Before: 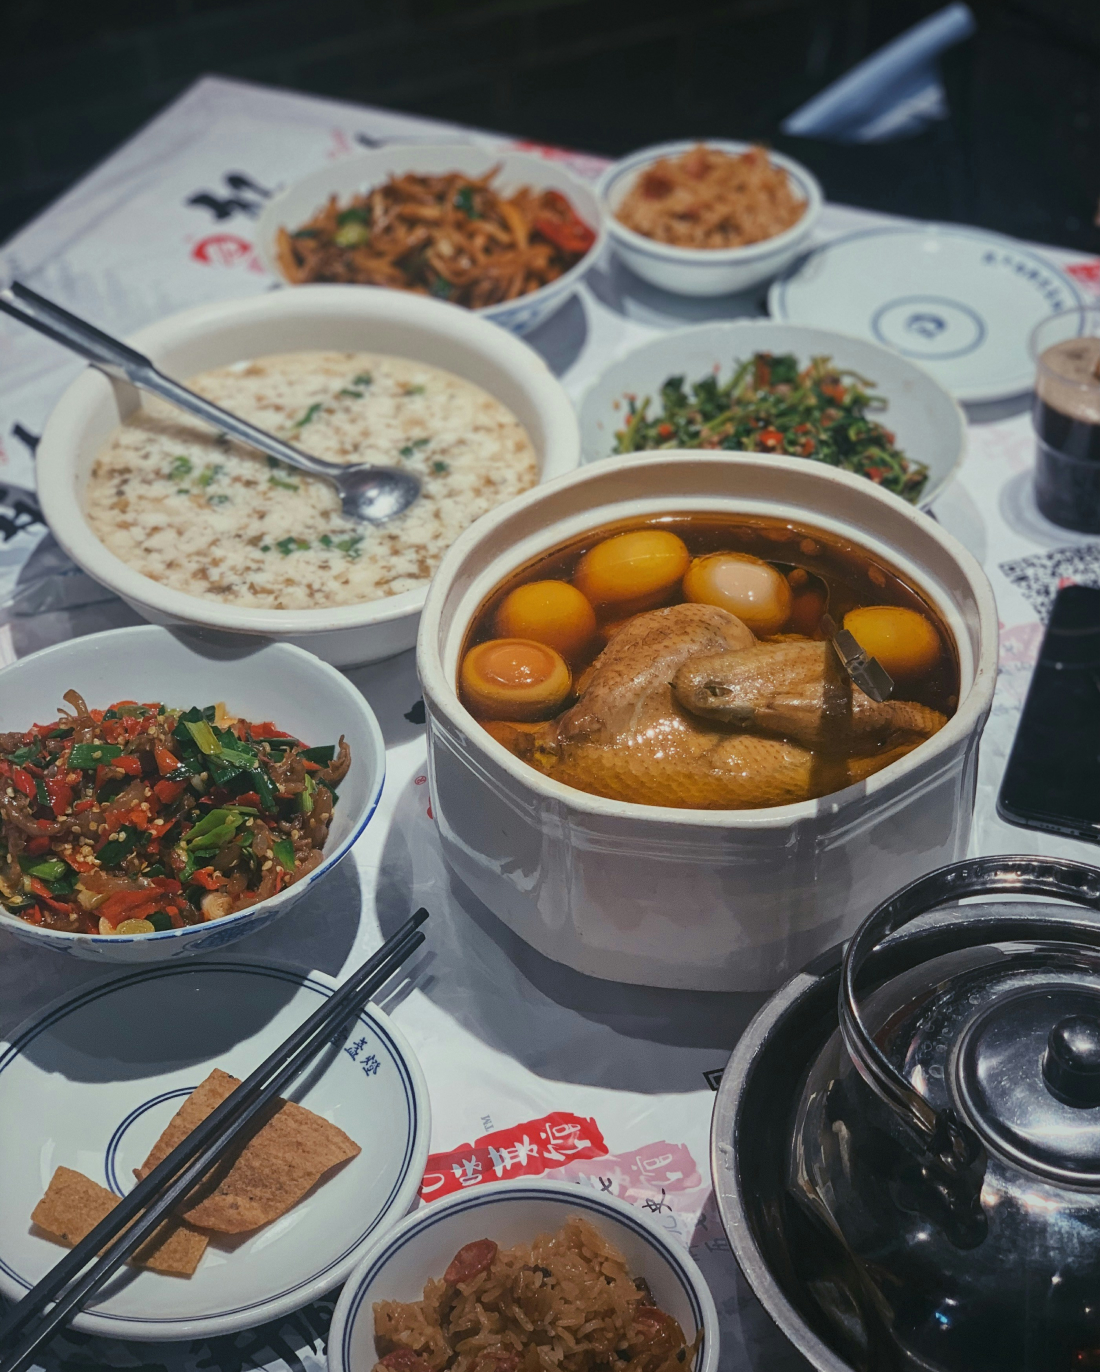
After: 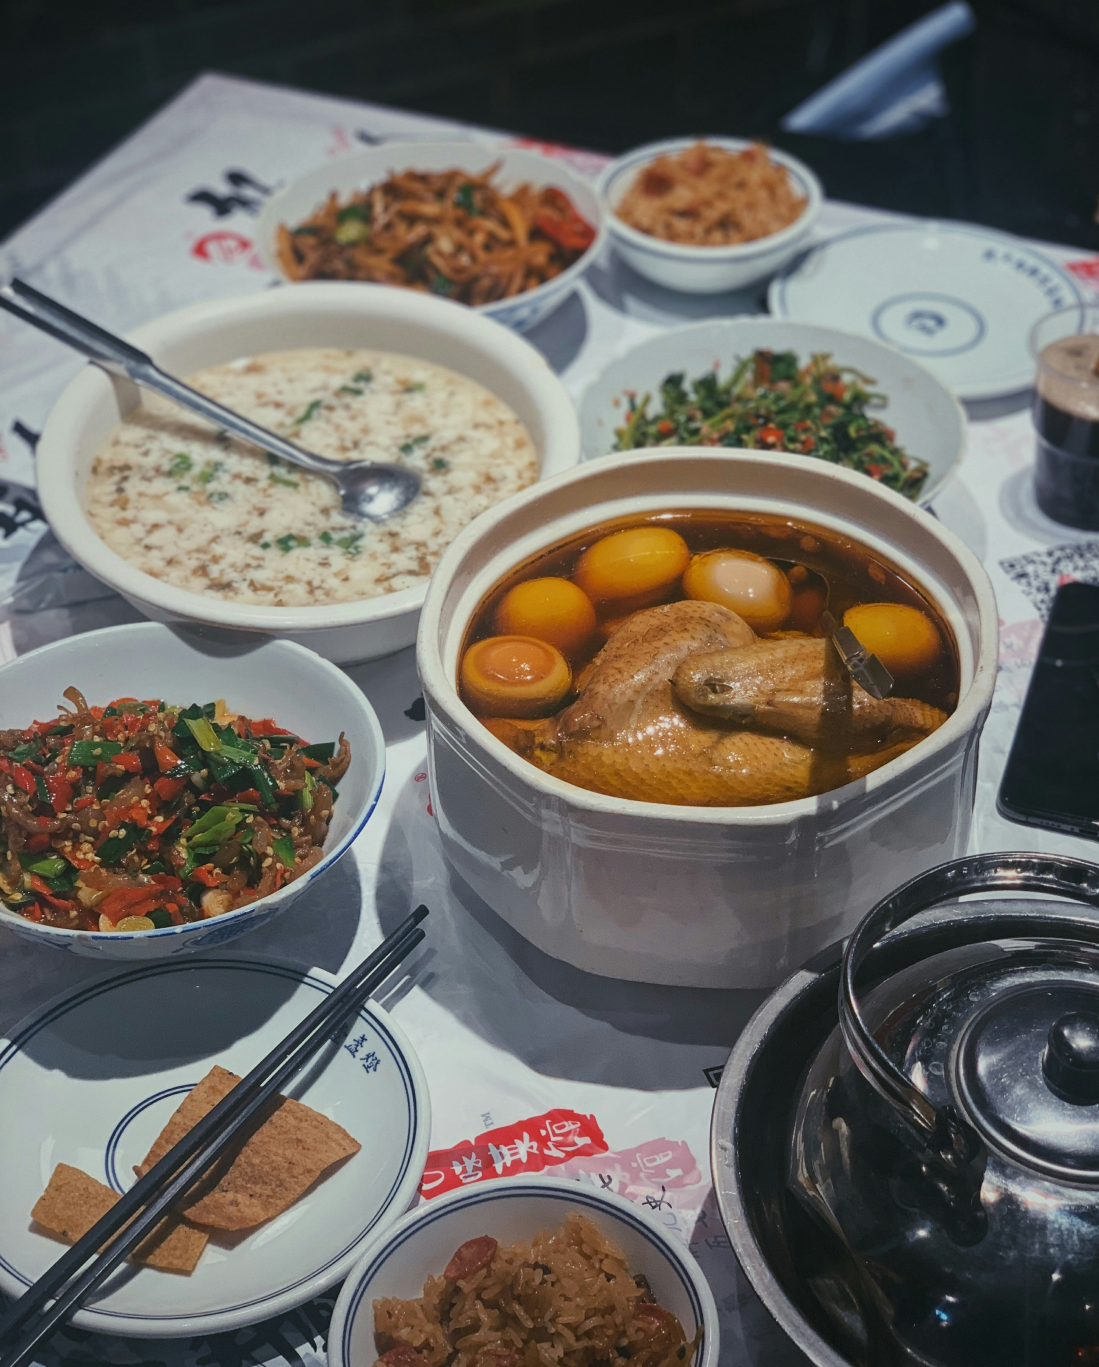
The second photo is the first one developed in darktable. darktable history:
crop: top 0.234%, bottom 0.094%
